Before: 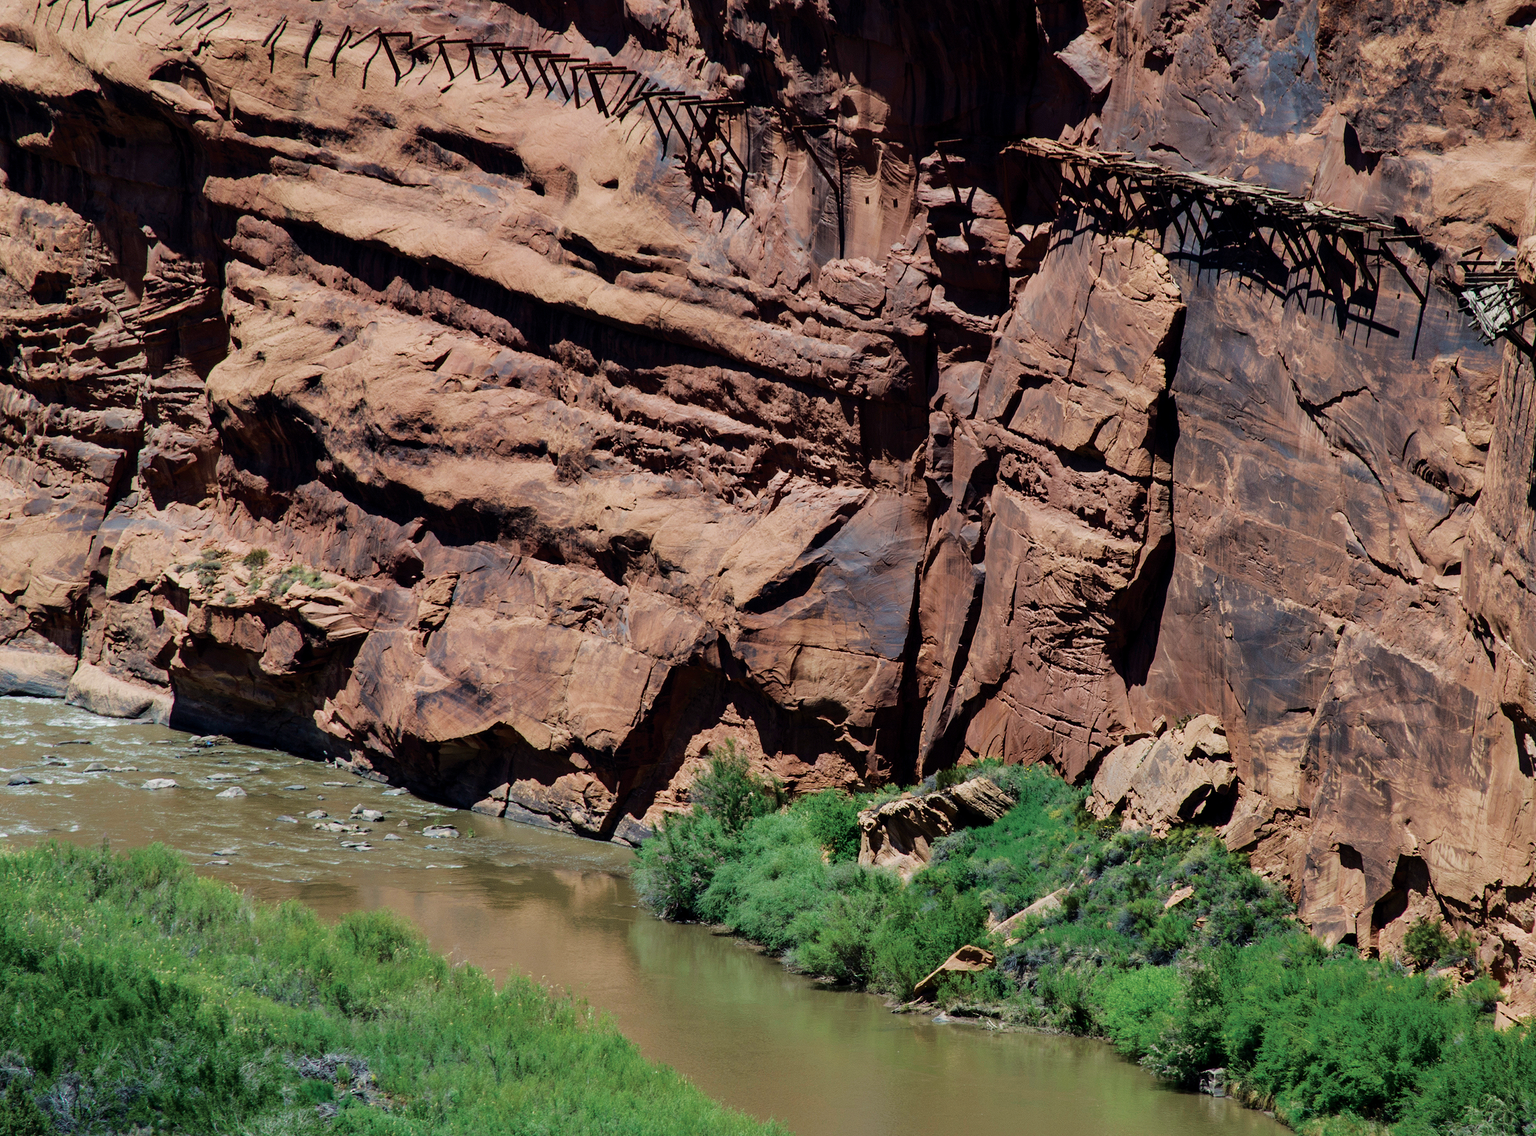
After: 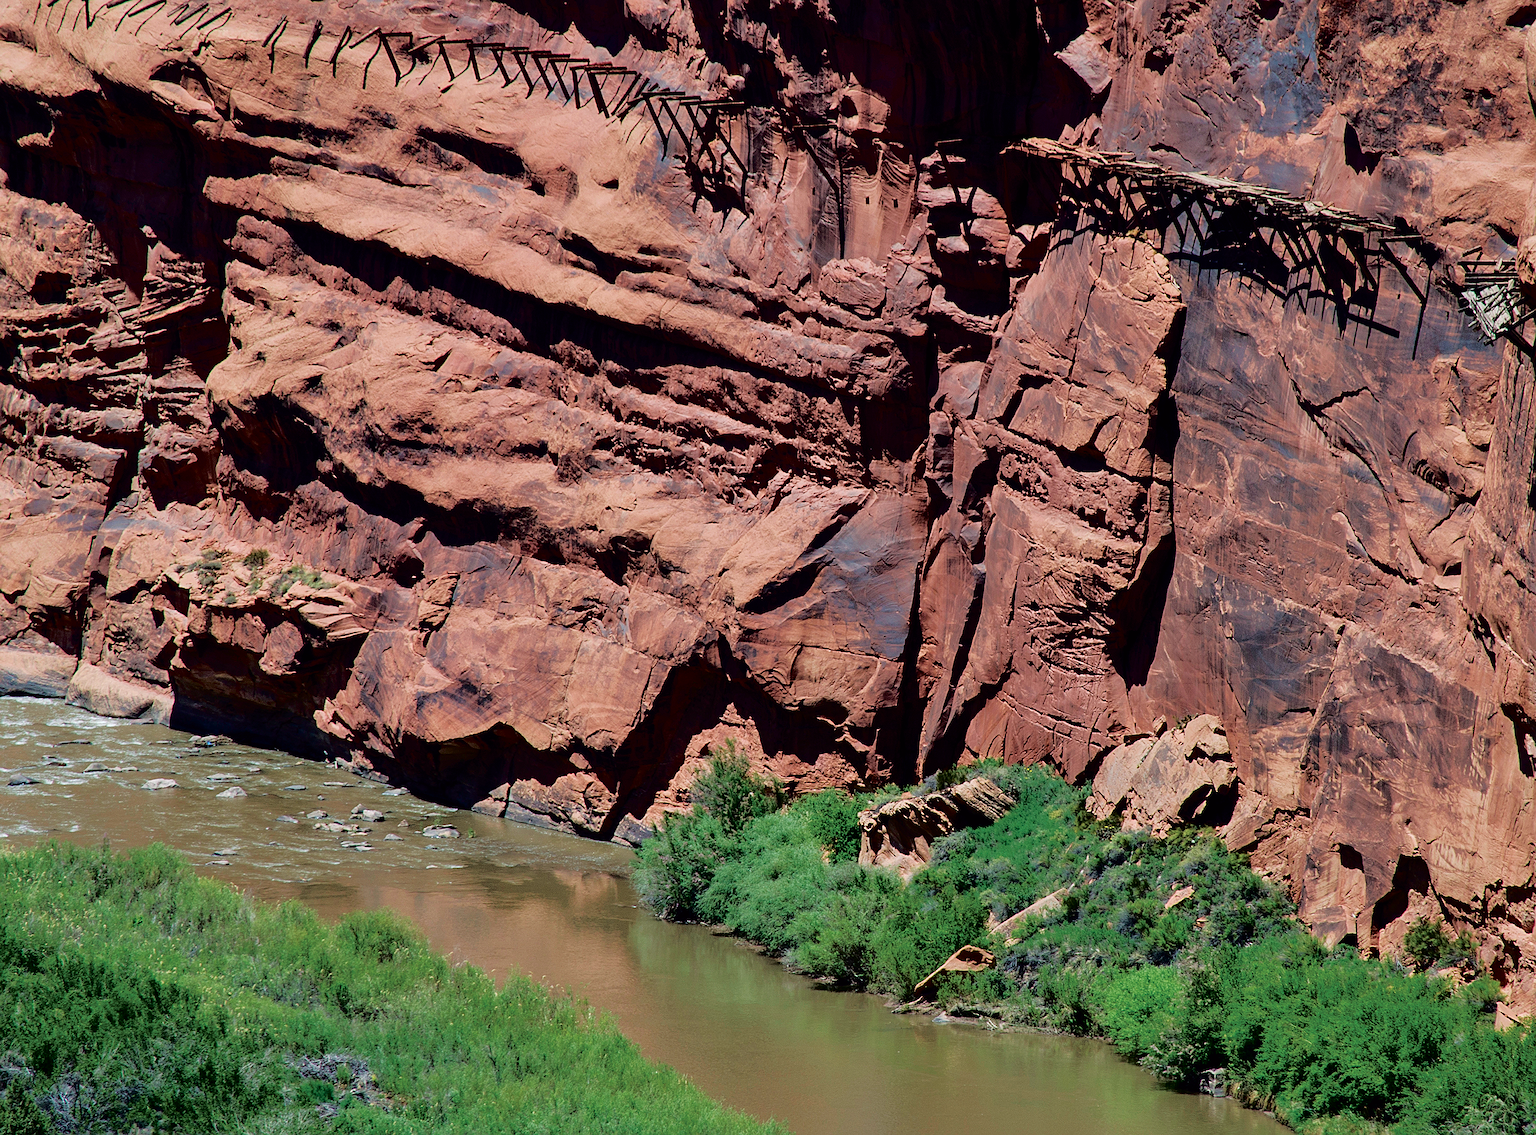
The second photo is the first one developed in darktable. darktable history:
sharpen: on, module defaults
tone curve: curves: ch0 [(0, 0) (0.126, 0.061) (0.362, 0.382) (0.498, 0.498) (0.706, 0.712) (1, 1)]; ch1 [(0, 0) (0.5, 0.505) (0.55, 0.578) (1, 1)]; ch2 [(0, 0) (0.44, 0.424) (0.489, 0.483) (0.537, 0.538) (1, 1)], color space Lab, independent channels, preserve colors none
shadows and highlights: shadows 29.35, highlights -29.1, low approximation 0.01, soften with gaussian
